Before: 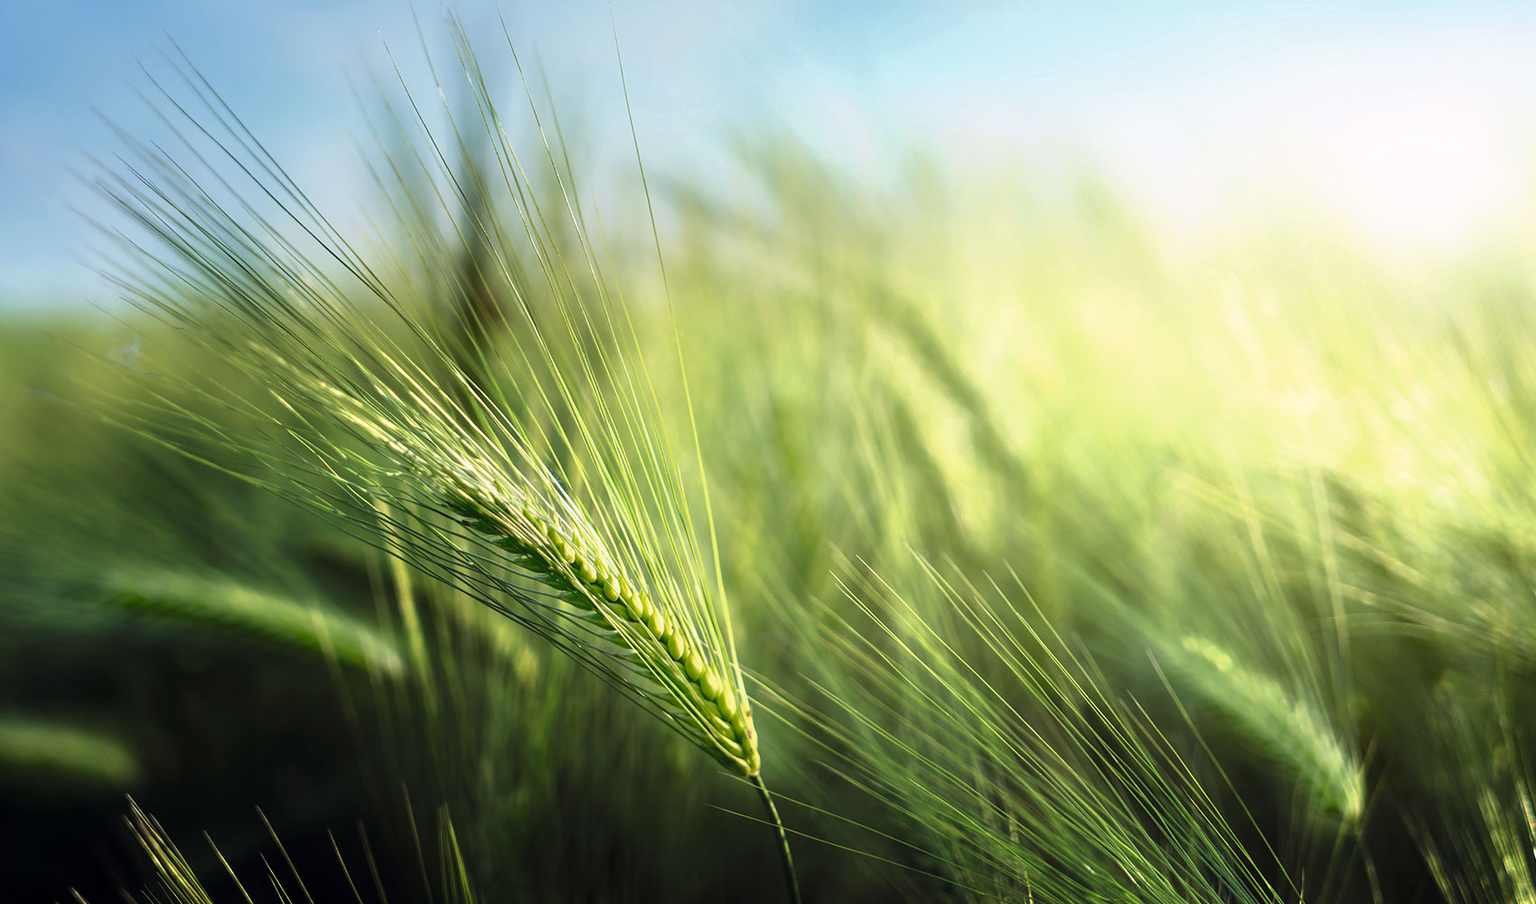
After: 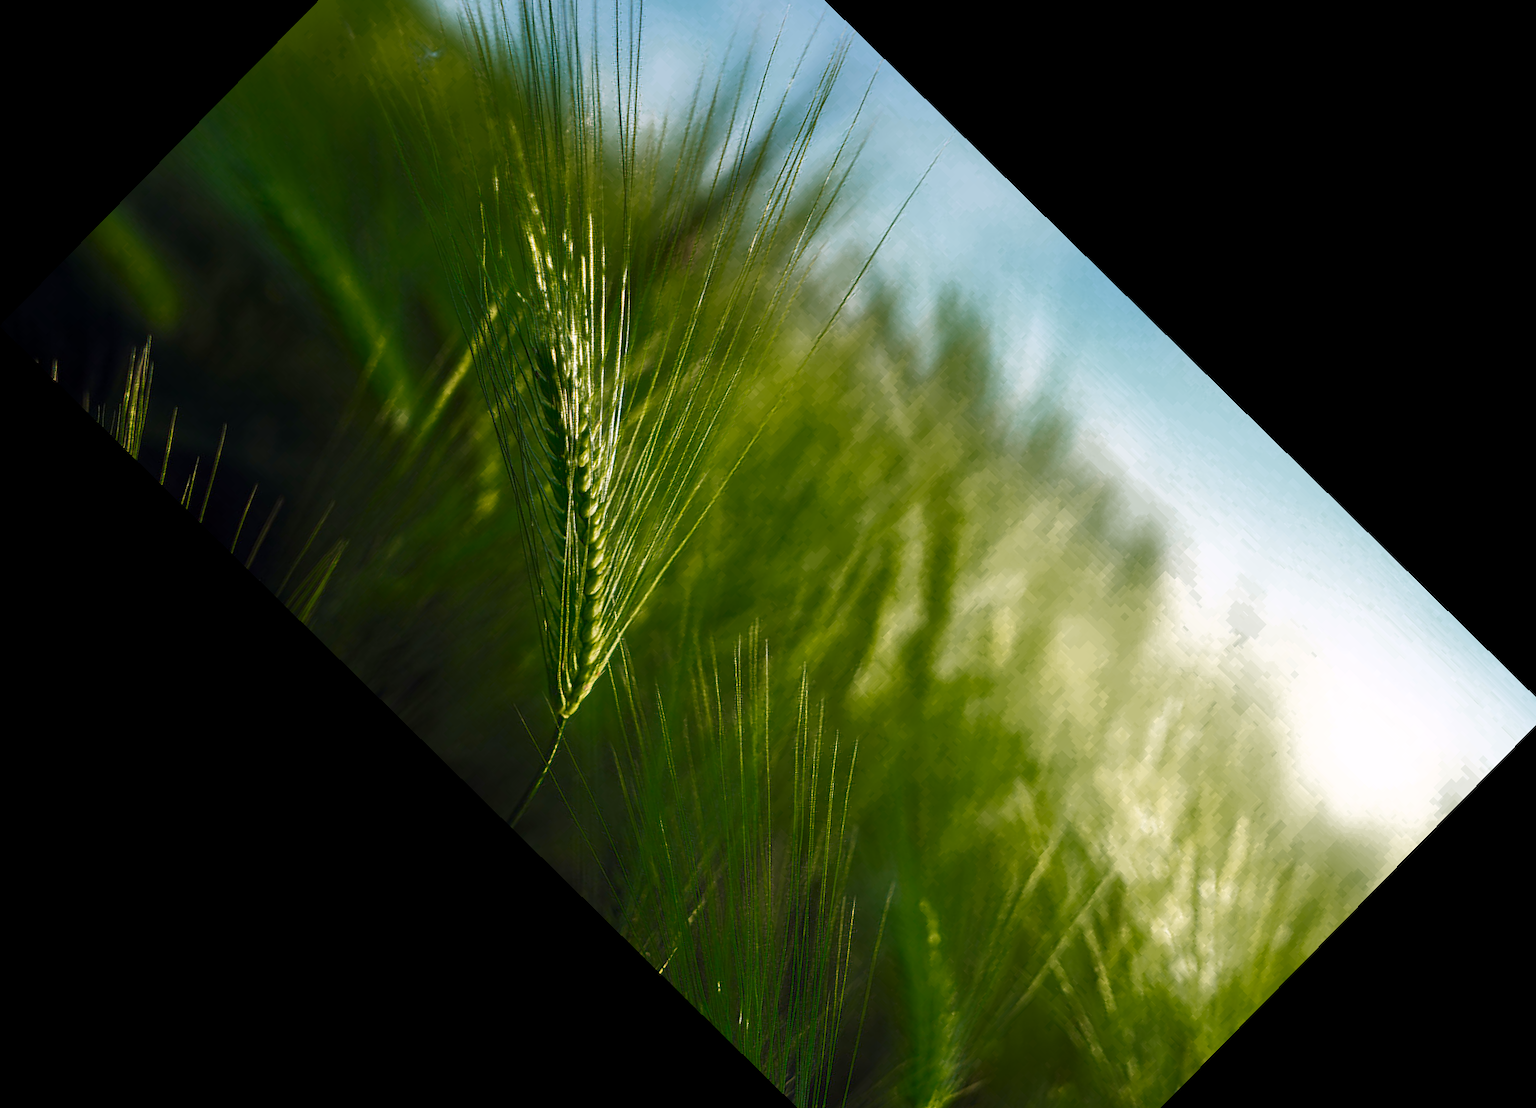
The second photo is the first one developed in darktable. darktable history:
velvia: on, module defaults
color zones: curves: ch0 [(0.25, 0.5) (0.347, 0.092) (0.75, 0.5)]; ch1 [(0.25, 0.5) (0.33, 0.51) (0.75, 0.5)], mix 39.95%
crop and rotate: angle -44.42°, top 16.36%, right 0.84%, bottom 11.641%
